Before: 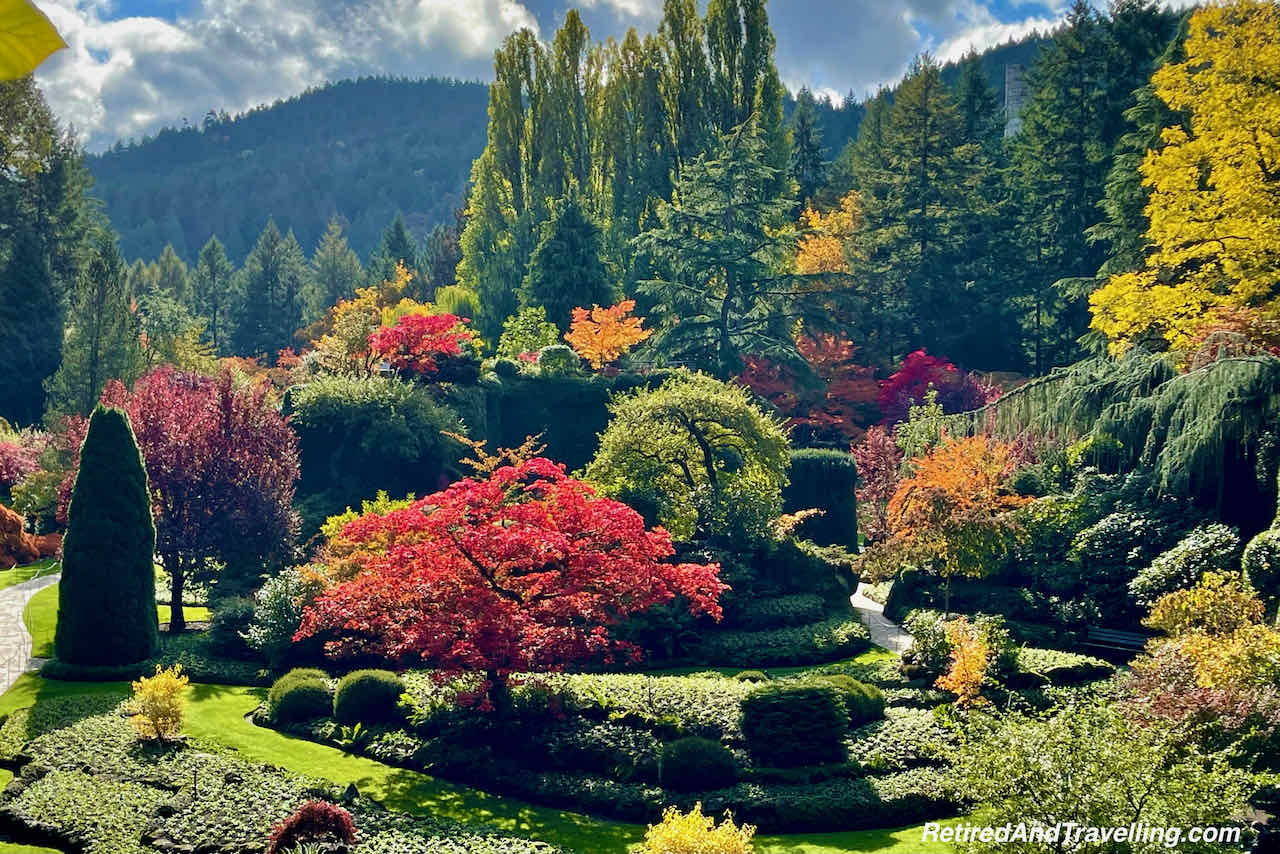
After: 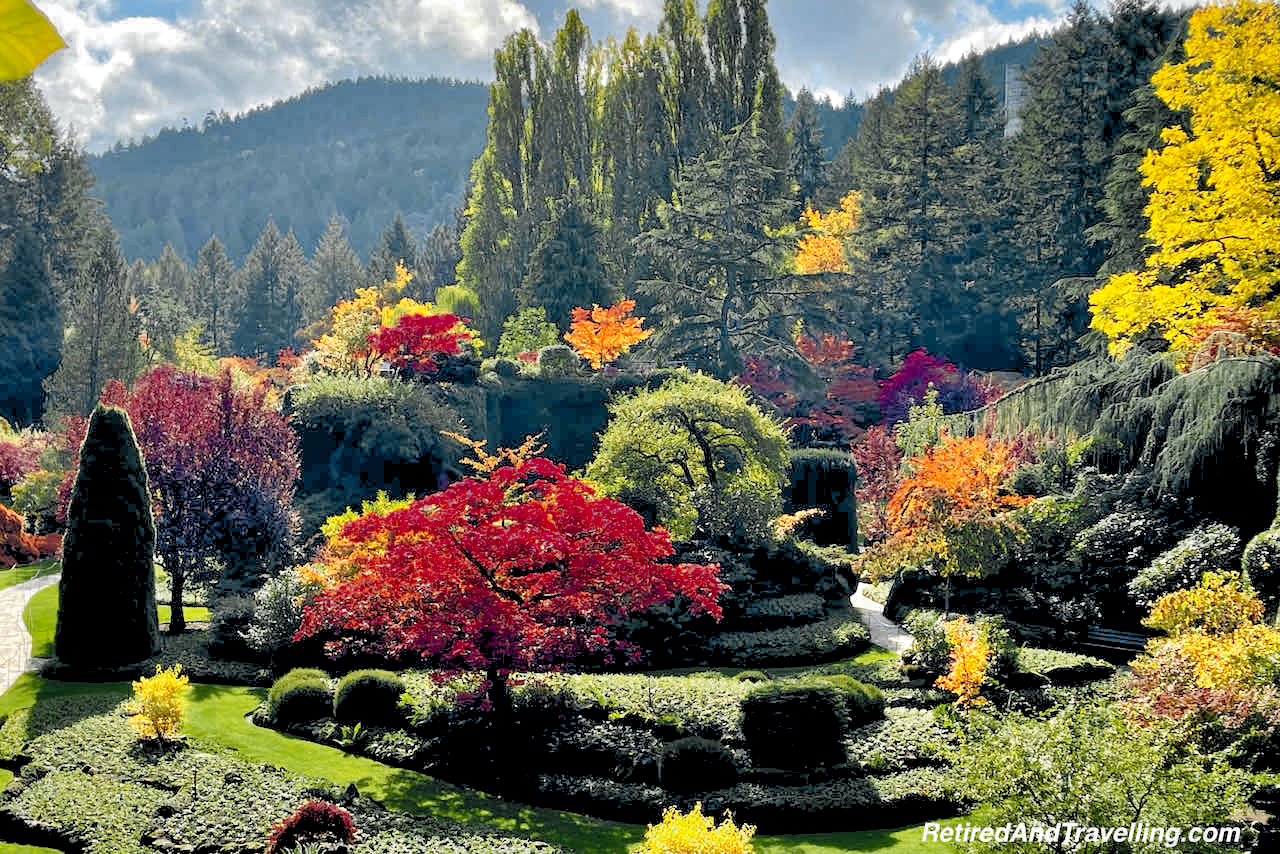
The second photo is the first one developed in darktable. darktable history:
color zones: curves: ch0 [(0.035, 0.242) (0.25, 0.5) (0.384, 0.214) (0.488, 0.255) (0.75, 0.5)]; ch1 [(0.063, 0.379) (0.25, 0.5) (0.354, 0.201) (0.489, 0.085) (0.729, 0.271)]; ch2 [(0.25, 0.5) (0.38, 0.517) (0.442, 0.51) (0.735, 0.456)]
levels: levels [0.072, 0.414, 0.976]
local contrast: mode bilateral grid, contrast 20, coarseness 50, detail 141%, midtone range 0.2
